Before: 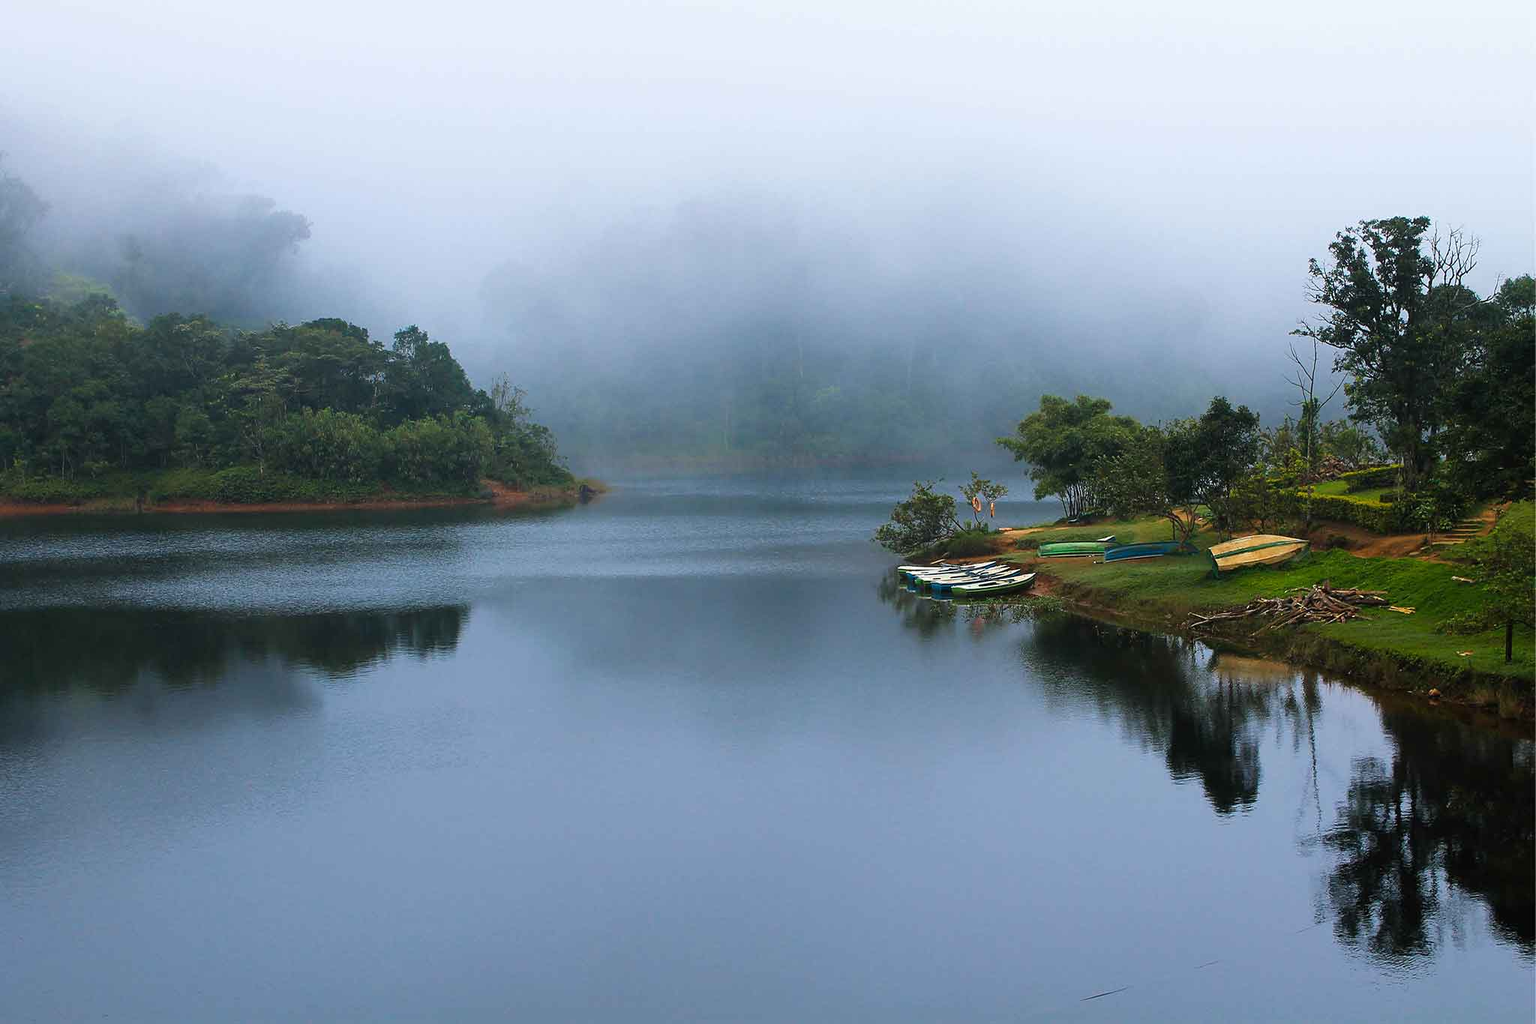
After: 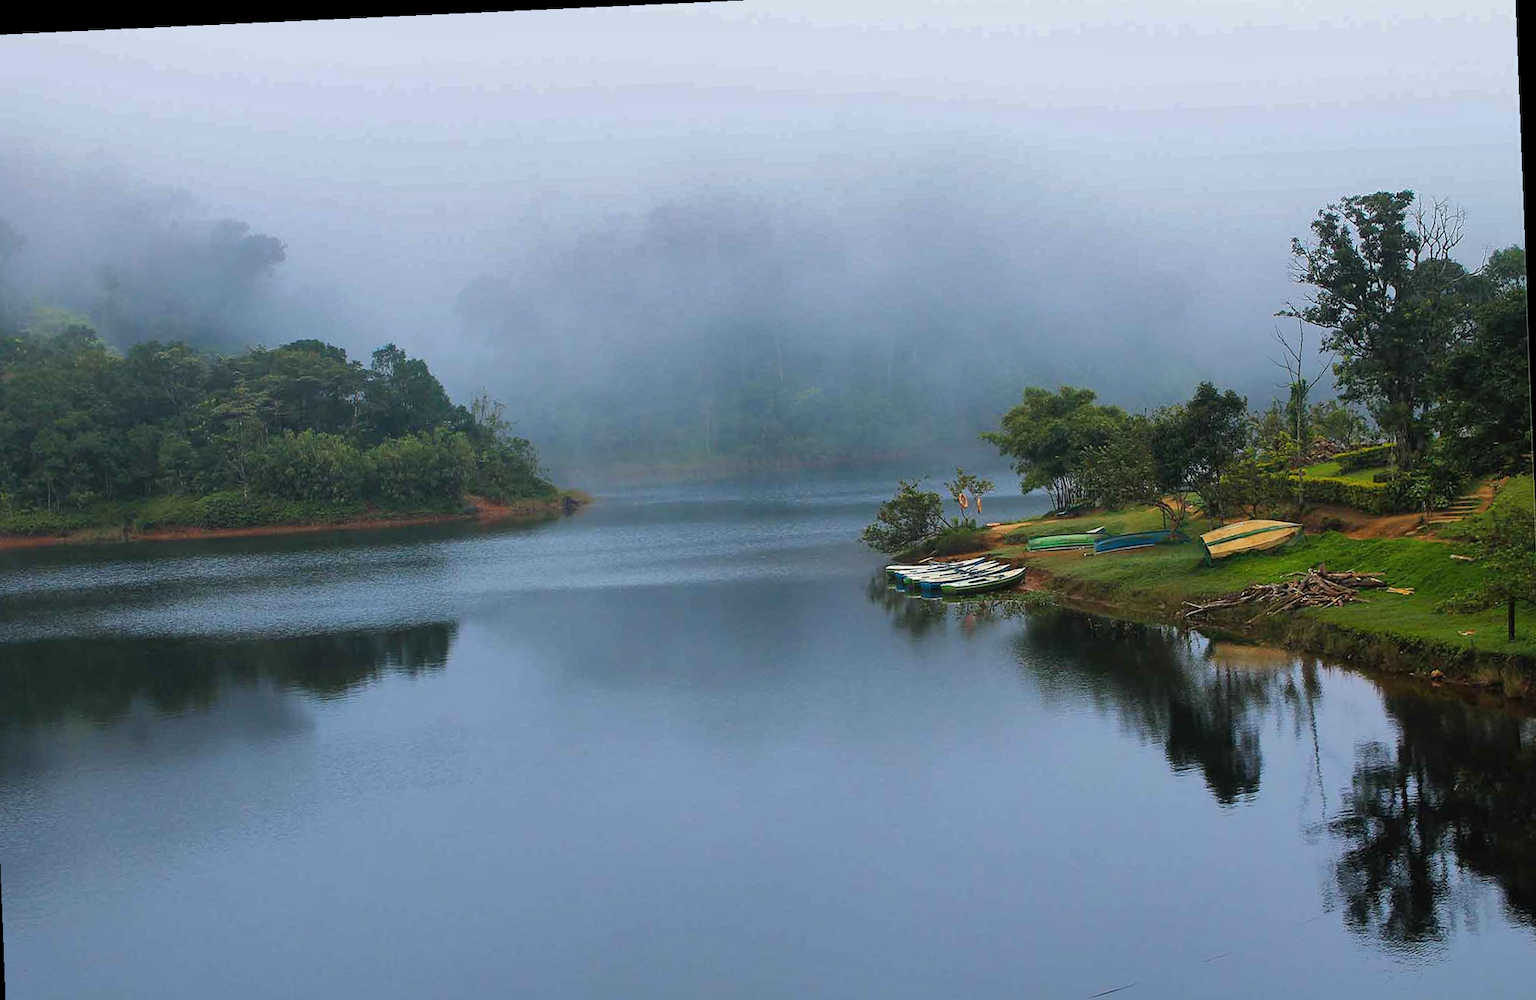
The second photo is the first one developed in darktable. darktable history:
shadows and highlights: shadows 40, highlights -60
crop: left 1.964%, top 3.251%, right 1.122%, bottom 4.933%
rotate and perspective: rotation -2.22°, lens shift (horizontal) -0.022, automatic cropping off
